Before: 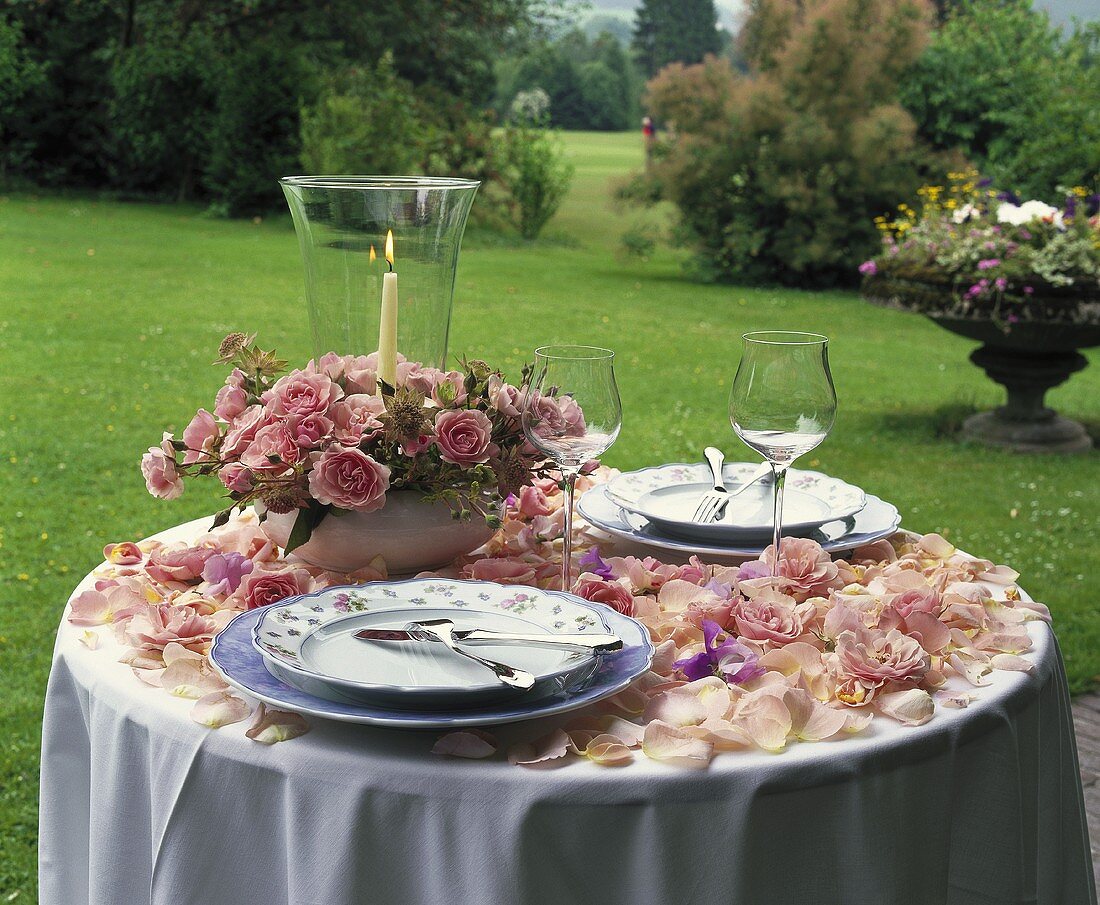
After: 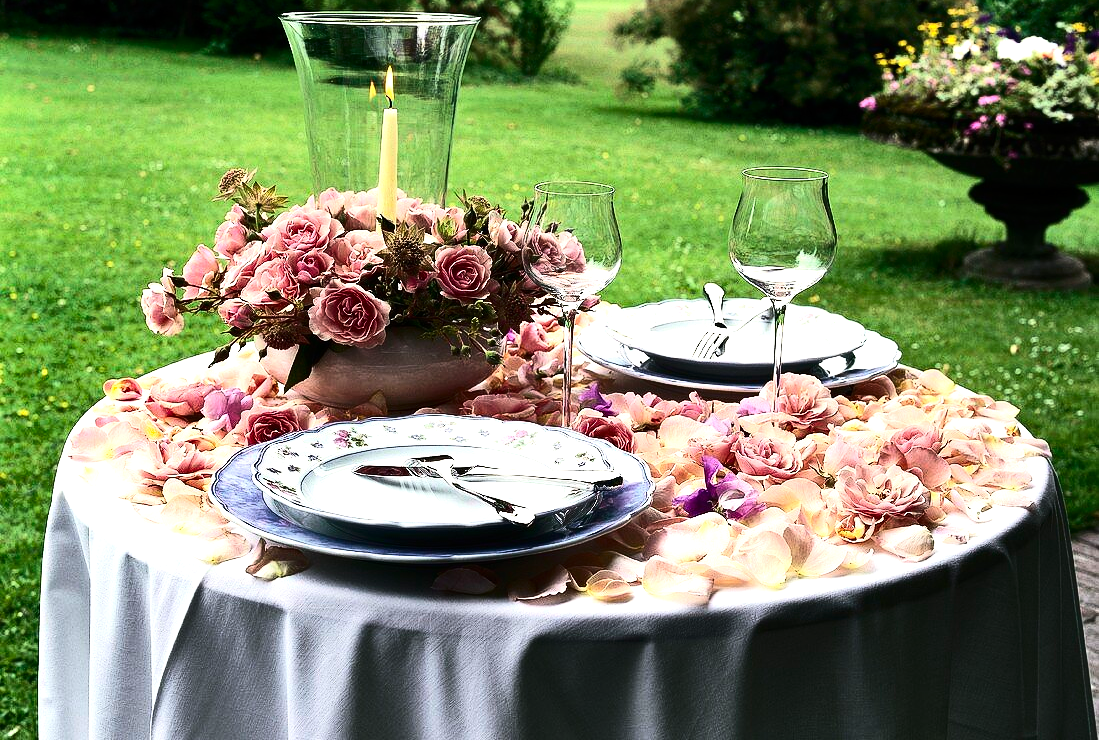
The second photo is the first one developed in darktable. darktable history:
exposure: compensate highlight preservation false
crop and rotate: top 18.189%
shadows and highlights: shadows 52.95, soften with gaussian
contrast brightness saturation: contrast 0.276
tone equalizer: -8 EV -1.05 EV, -7 EV -1.01 EV, -6 EV -0.868 EV, -5 EV -0.612 EV, -3 EV 0.544 EV, -2 EV 0.862 EV, -1 EV 1 EV, +0 EV 1.08 EV, edges refinement/feathering 500, mask exposure compensation -1.57 EV, preserve details no
